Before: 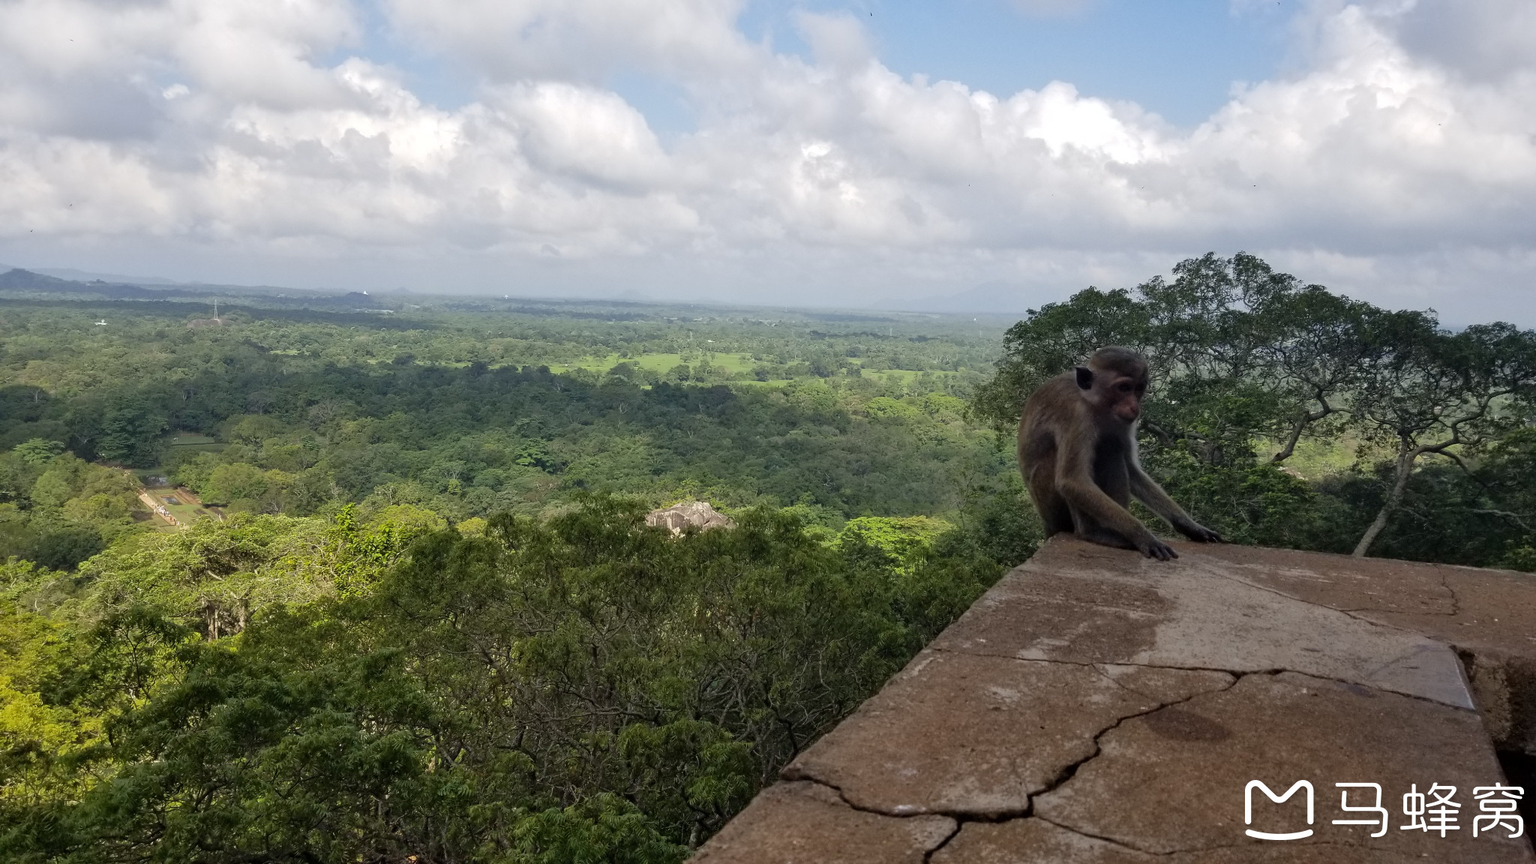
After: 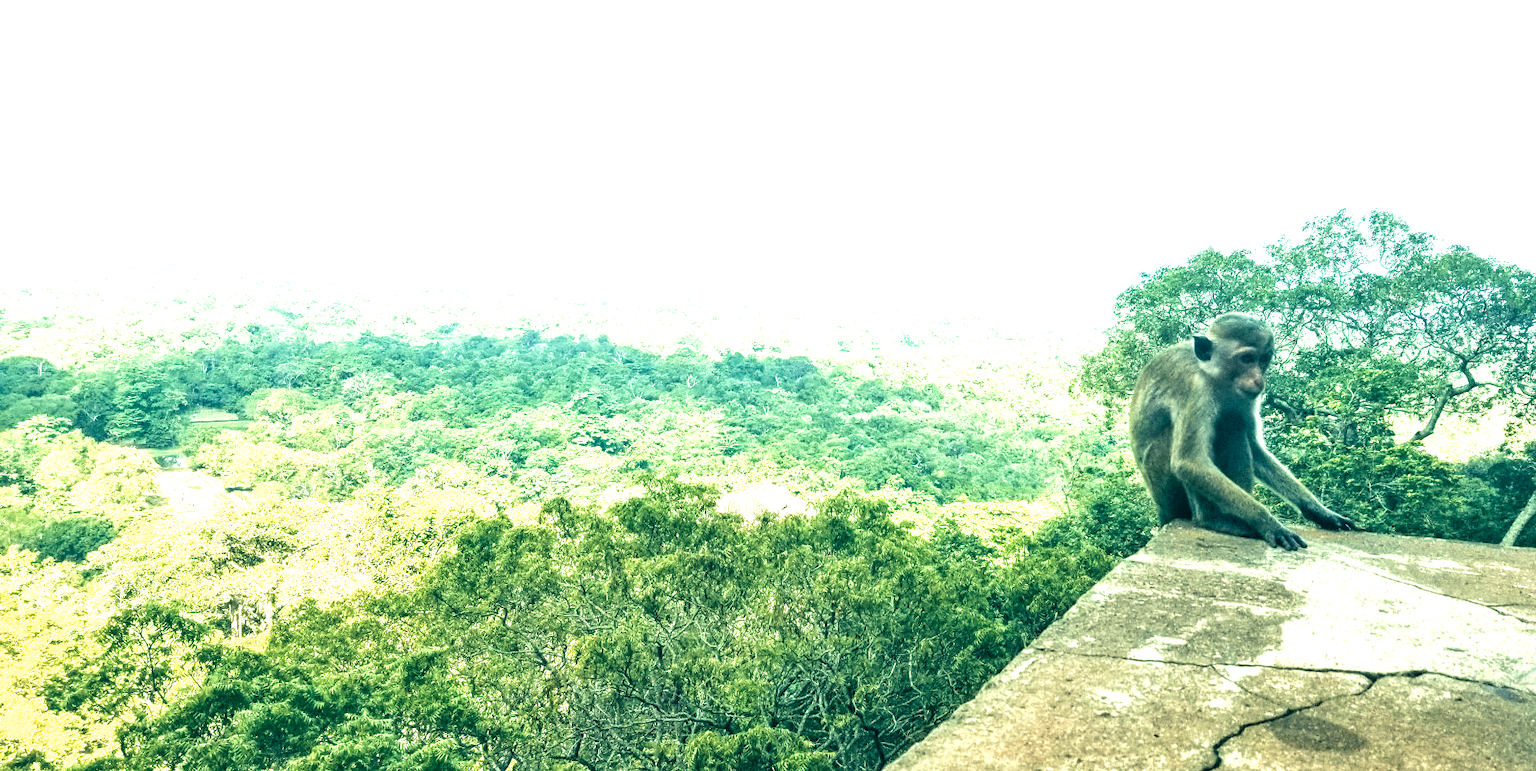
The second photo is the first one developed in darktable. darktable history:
velvia: on, module defaults
crop: top 7.471%, right 9.82%, bottom 11.989%
exposure: exposure 2.205 EV, compensate highlight preservation false
local contrast: on, module defaults
color zones: curves: ch1 [(0, 0.469) (0.072, 0.457) (0.243, 0.494) (0.429, 0.5) (0.571, 0.5) (0.714, 0.5) (0.857, 0.5) (1, 0.469)]; ch2 [(0, 0.499) (0.143, 0.467) (0.242, 0.436) (0.429, 0.493) (0.571, 0.5) (0.714, 0.5) (0.857, 0.5) (1, 0.499)]
color balance rgb: perceptual saturation grading › global saturation -32.534%, perceptual brilliance grading › global brilliance -5.633%, perceptual brilliance grading › highlights 23.863%, perceptual brilliance grading › mid-tones 7.17%, perceptual brilliance grading › shadows -4.623%, global vibrance 9.804%
color correction: highlights a* -19.95, highlights b* 9.8, shadows a* -20.93, shadows b* -10.61
